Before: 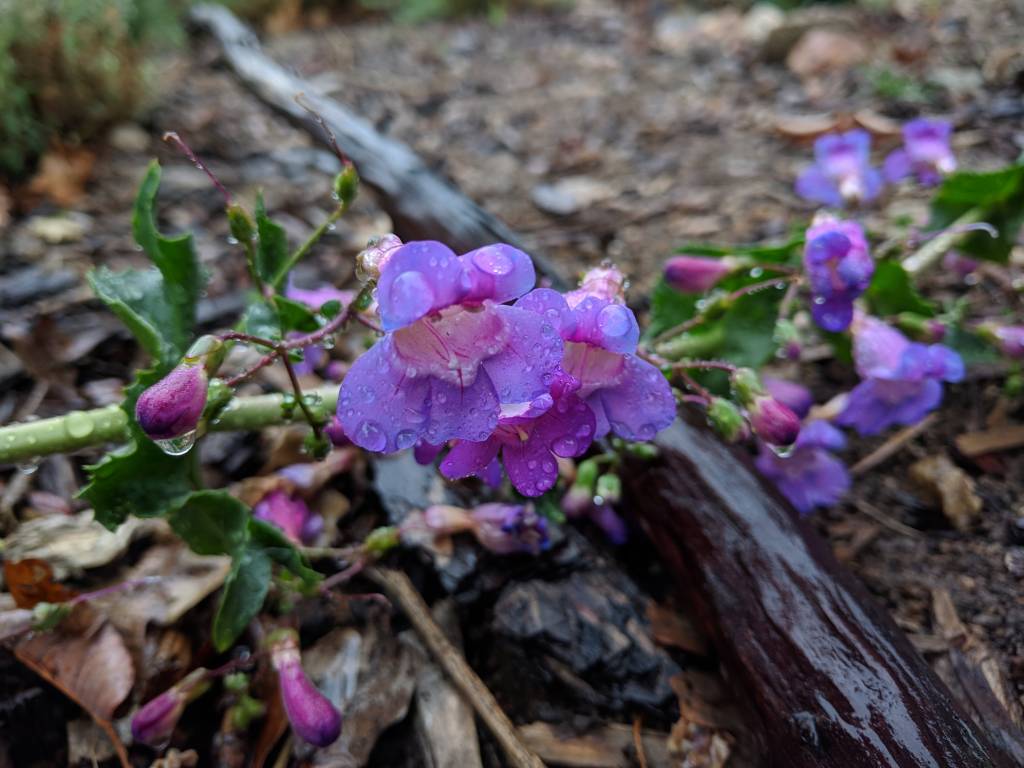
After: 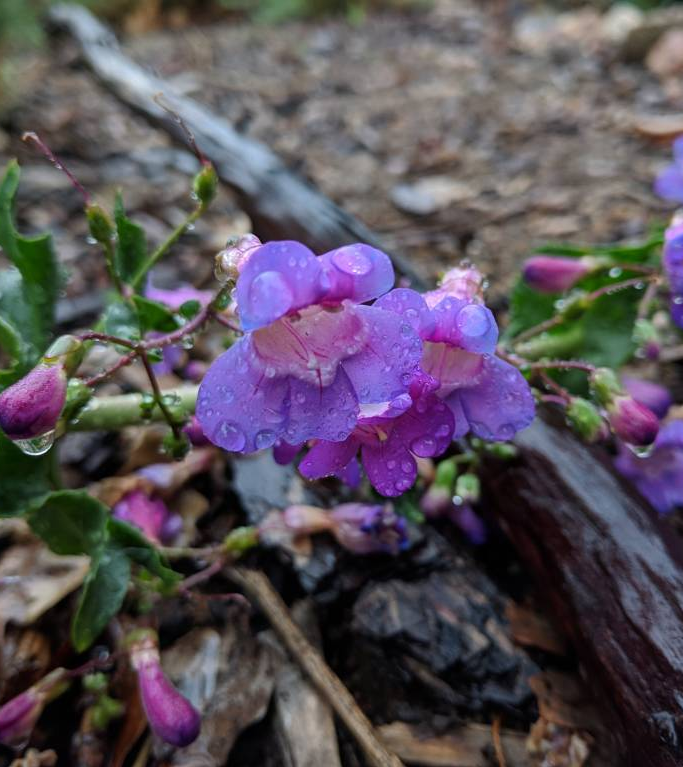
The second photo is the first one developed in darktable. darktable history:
crop and rotate: left 13.835%, right 19.428%
